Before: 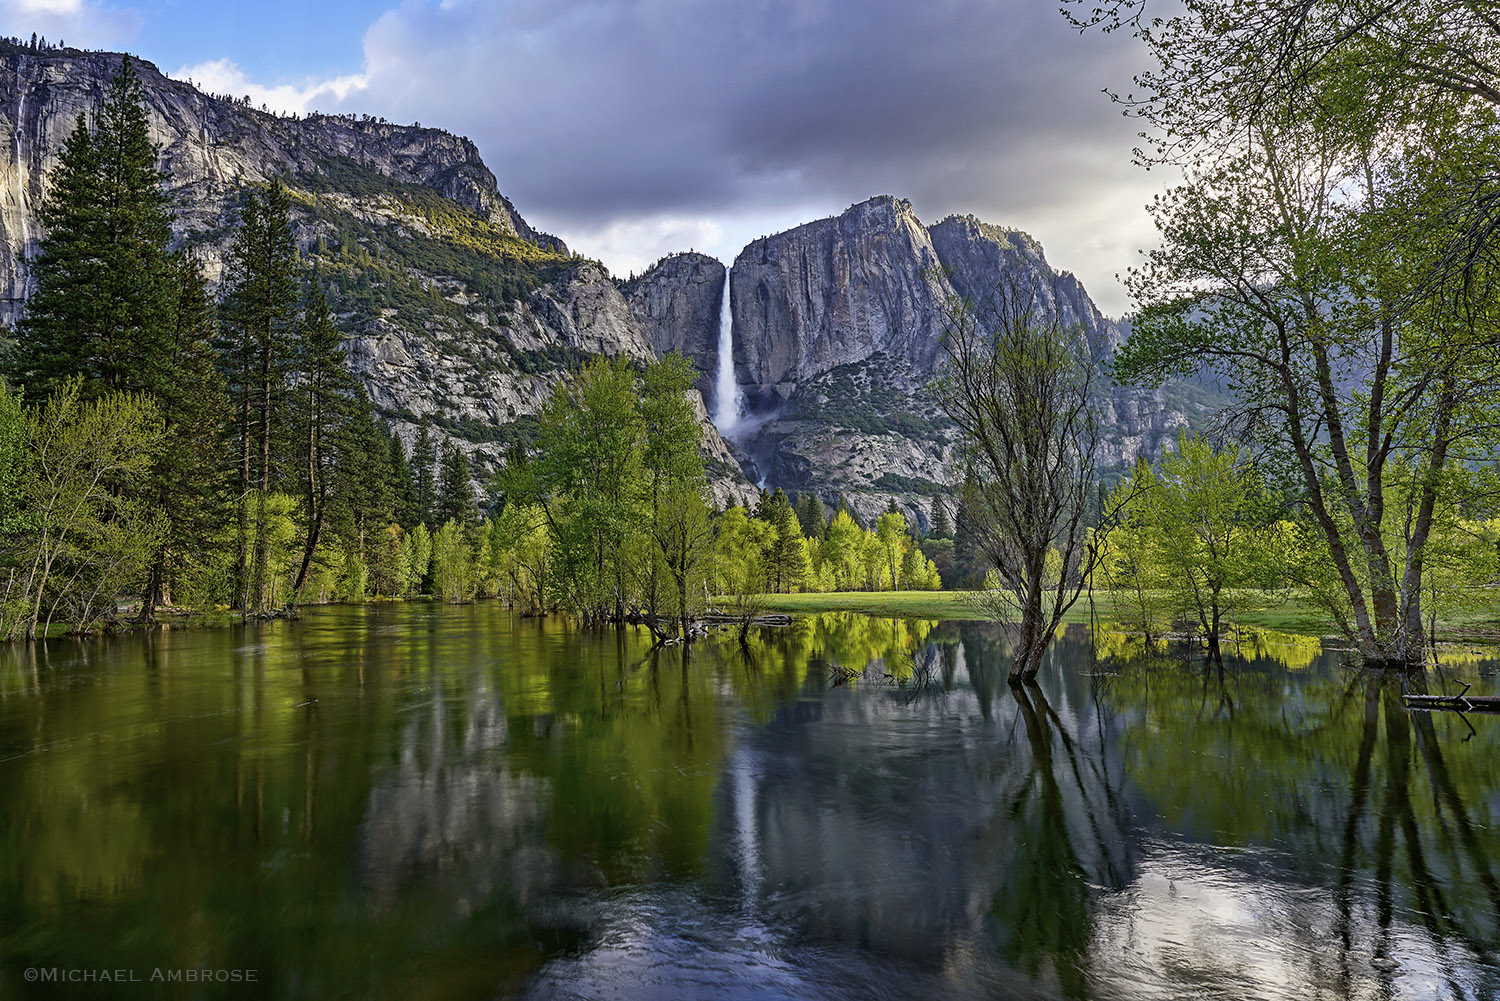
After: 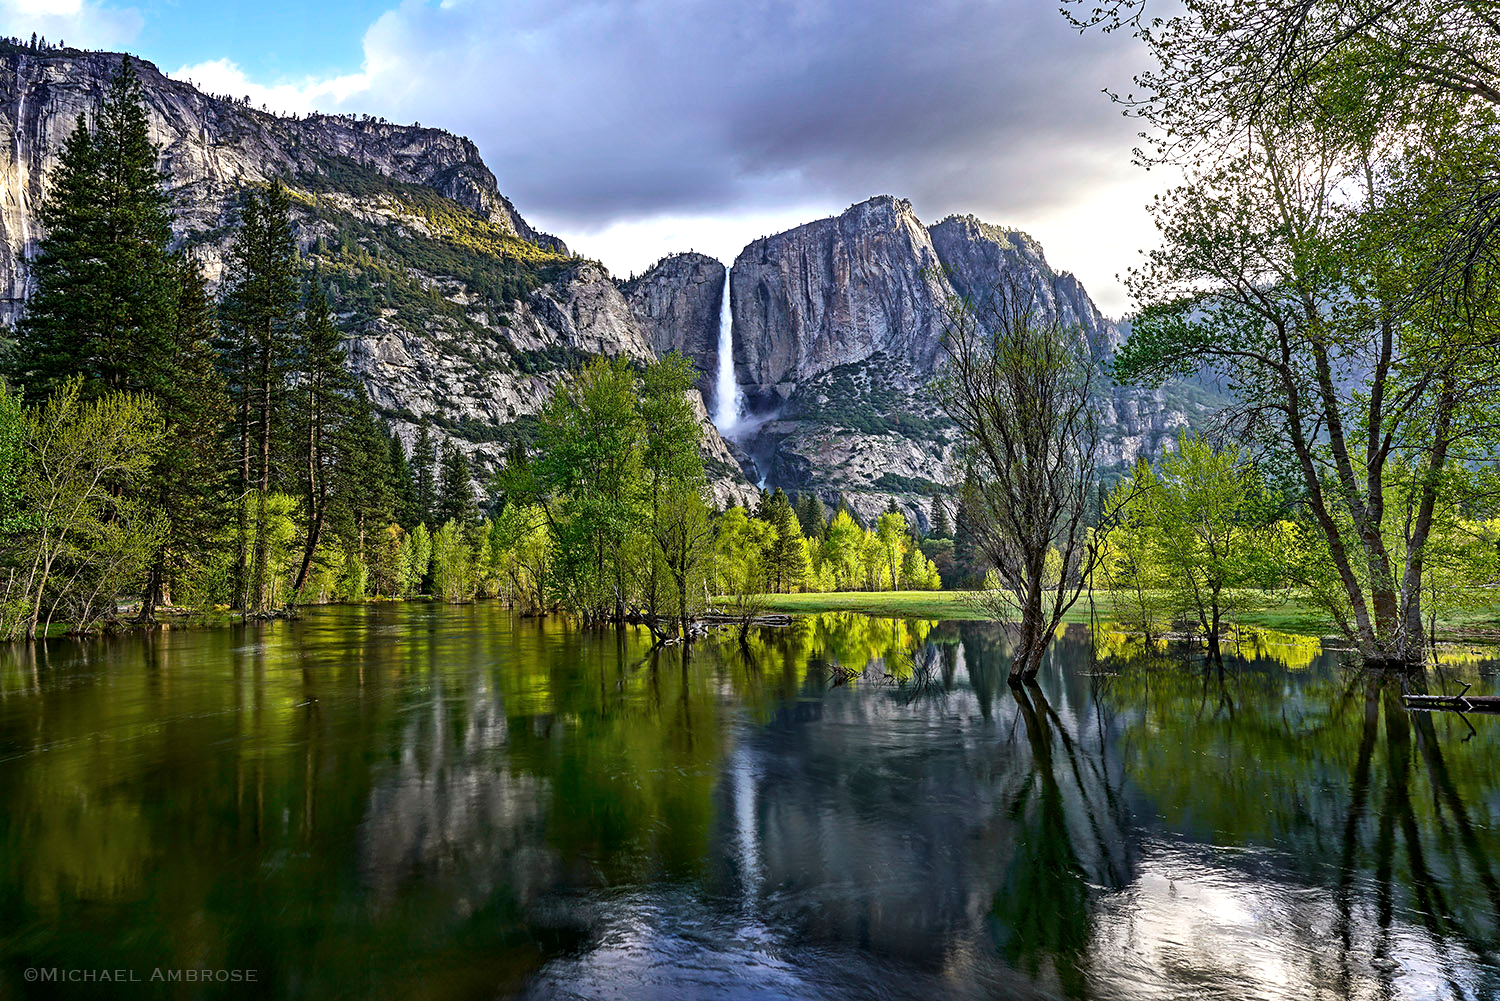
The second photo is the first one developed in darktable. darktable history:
exposure: exposure 0.2 EV, compensate highlight preservation false
white balance: emerald 1
tone equalizer: -8 EV -0.417 EV, -7 EV -0.389 EV, -6 EV -0.333 EV, -5 EV -0.222 EV, -3 EV 0.222 EV, -2 EV 0.333 EV, -1 EV 0.389 EV, +0 EV 0.417 EV, edges refinement/feathering 500, mask exposure compensation -1.57 EV, preserve details no
